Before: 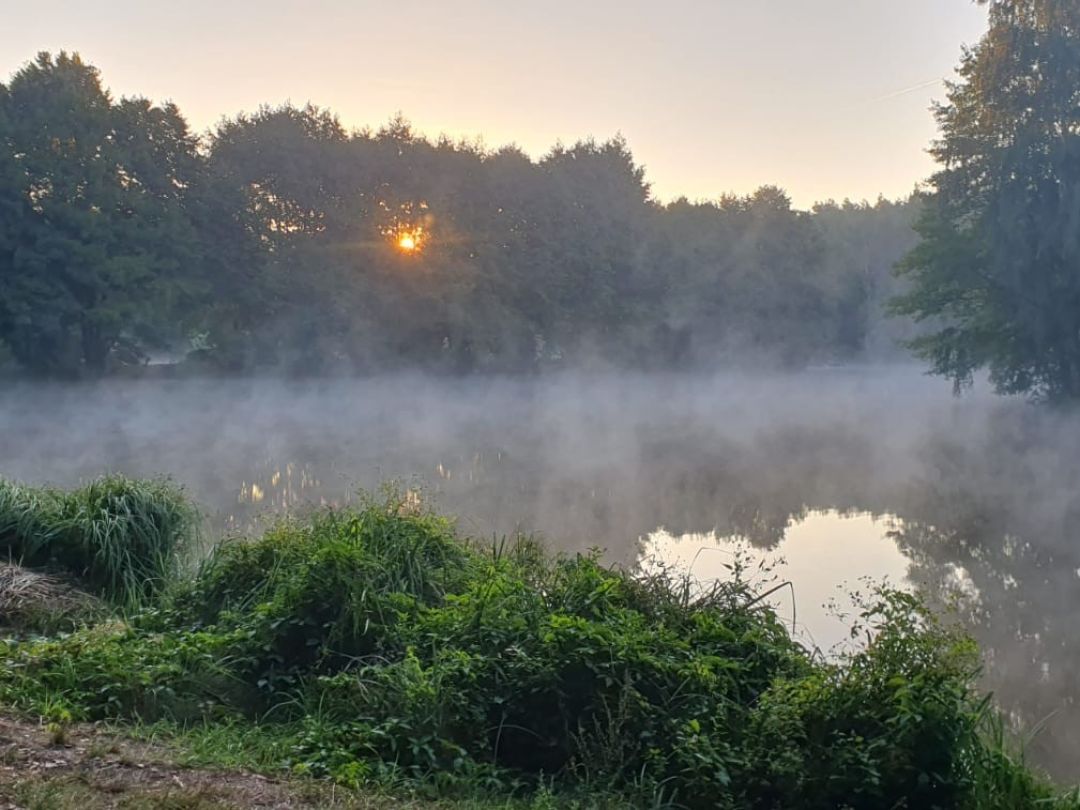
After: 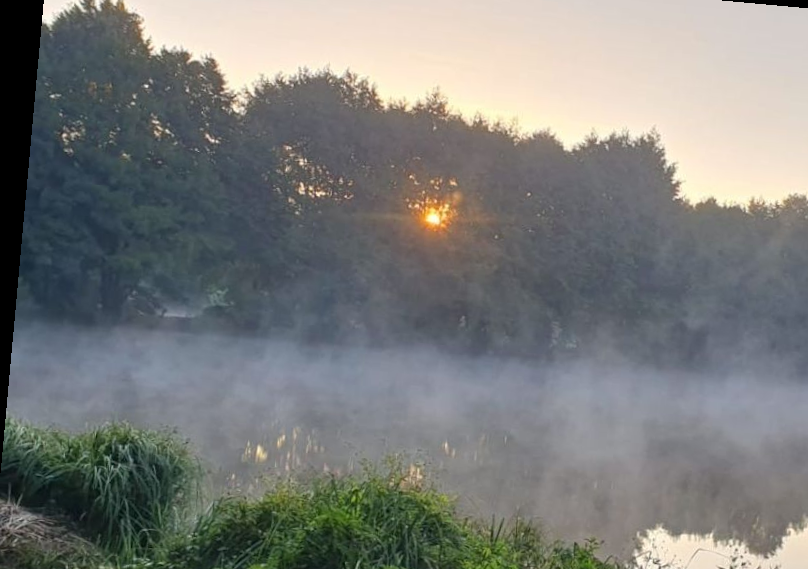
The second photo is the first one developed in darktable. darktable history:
crop and rotate: angle -5.23°, left 2.085%, top 6.782%, right 27.581%, bottom 30.318%
